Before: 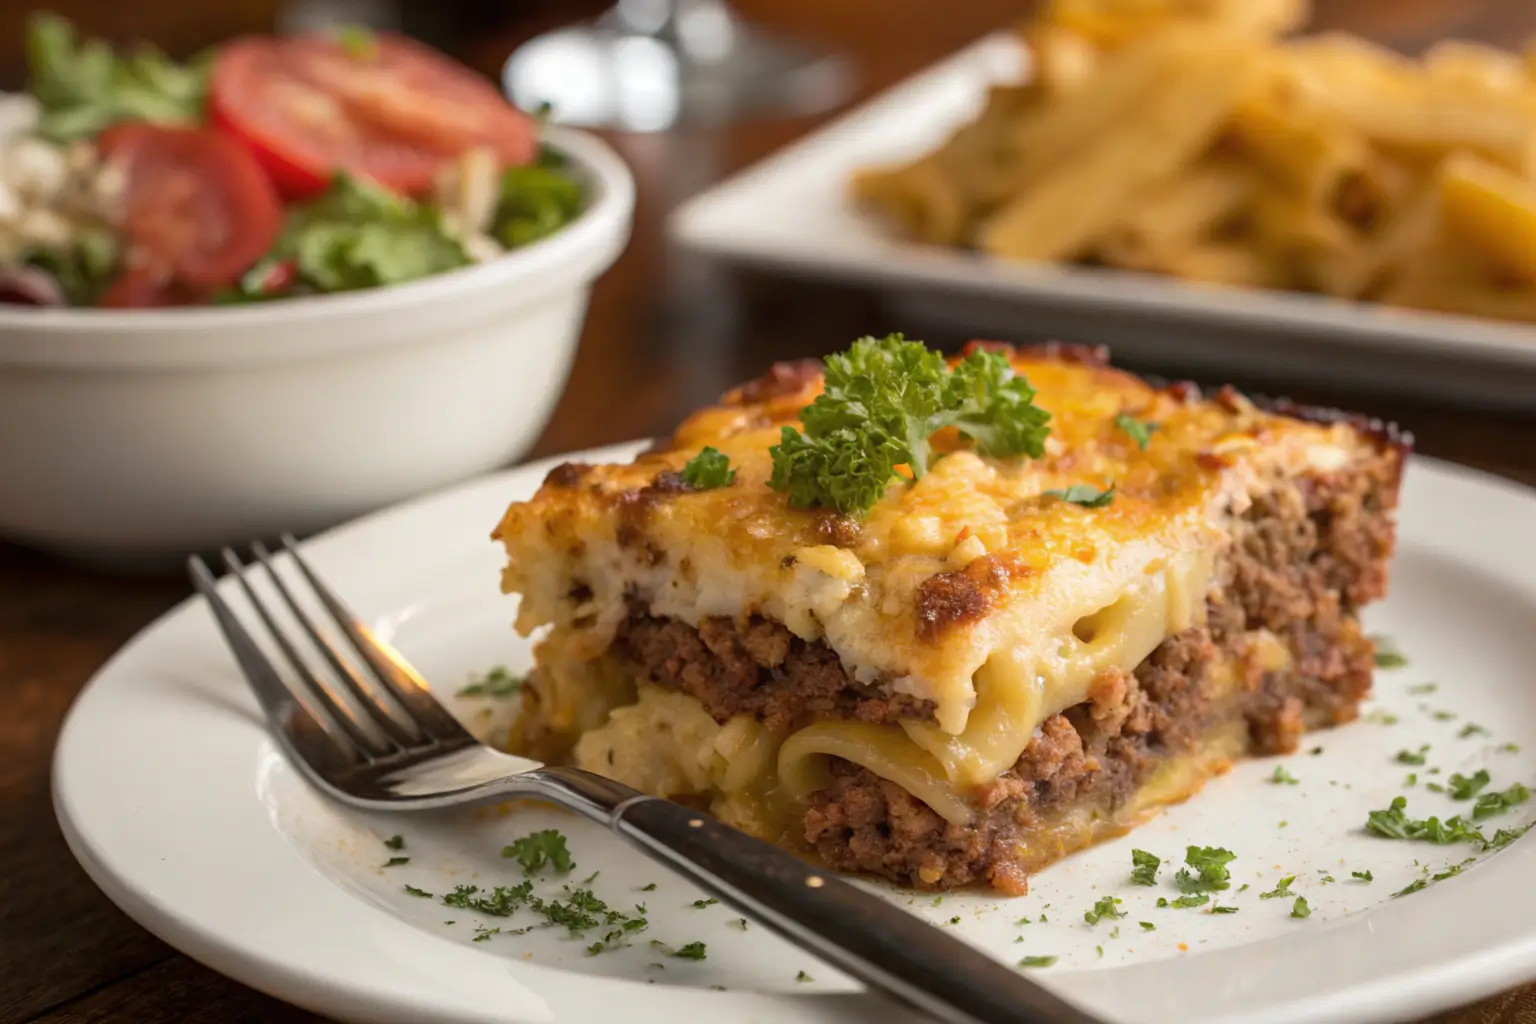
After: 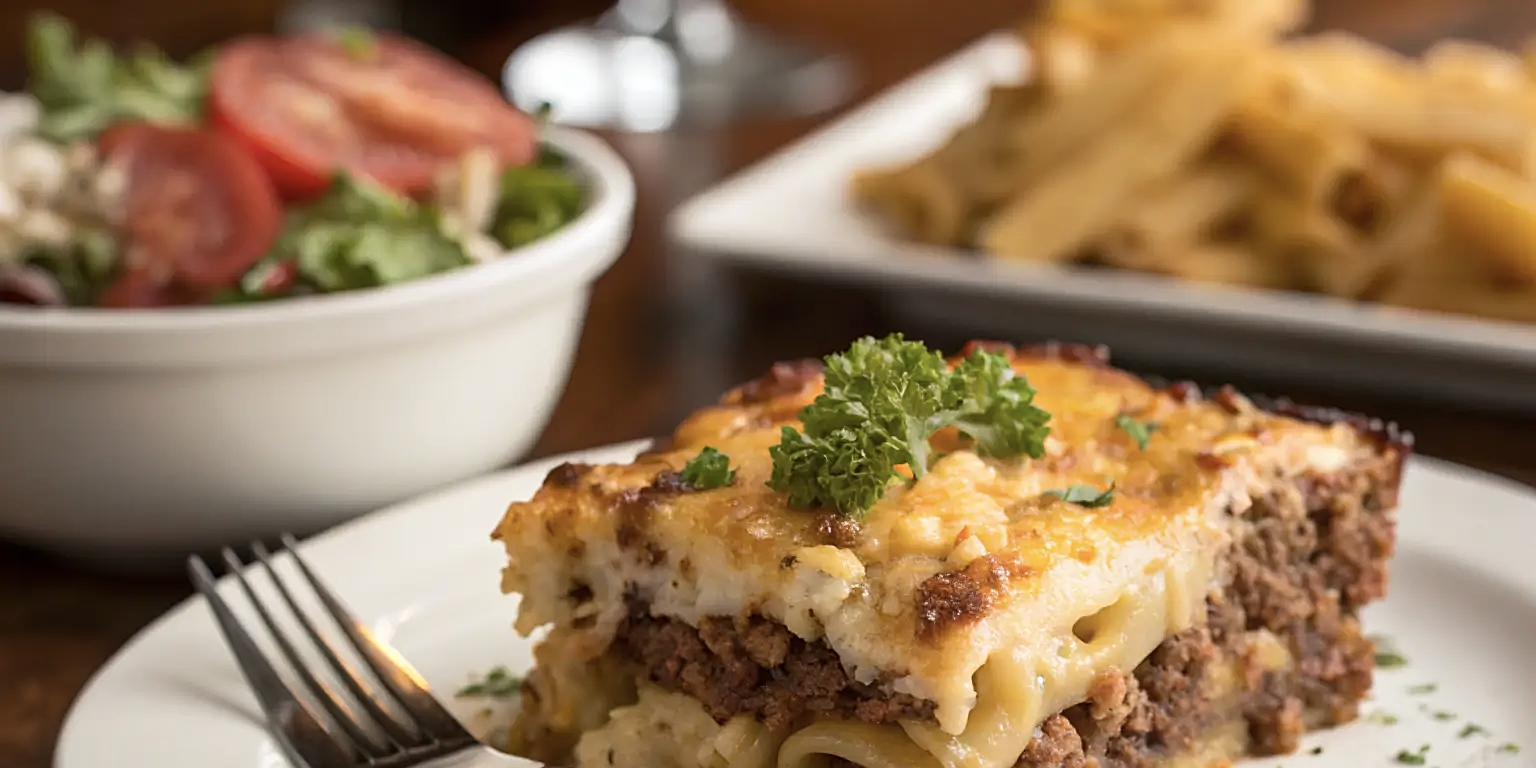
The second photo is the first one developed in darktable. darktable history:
contrast brightness saturation: contrast 0.11, saturation -0.17
sharpen: on, module defaults
tone equalizer: on, module defaults
crop: bottom 24.967%
